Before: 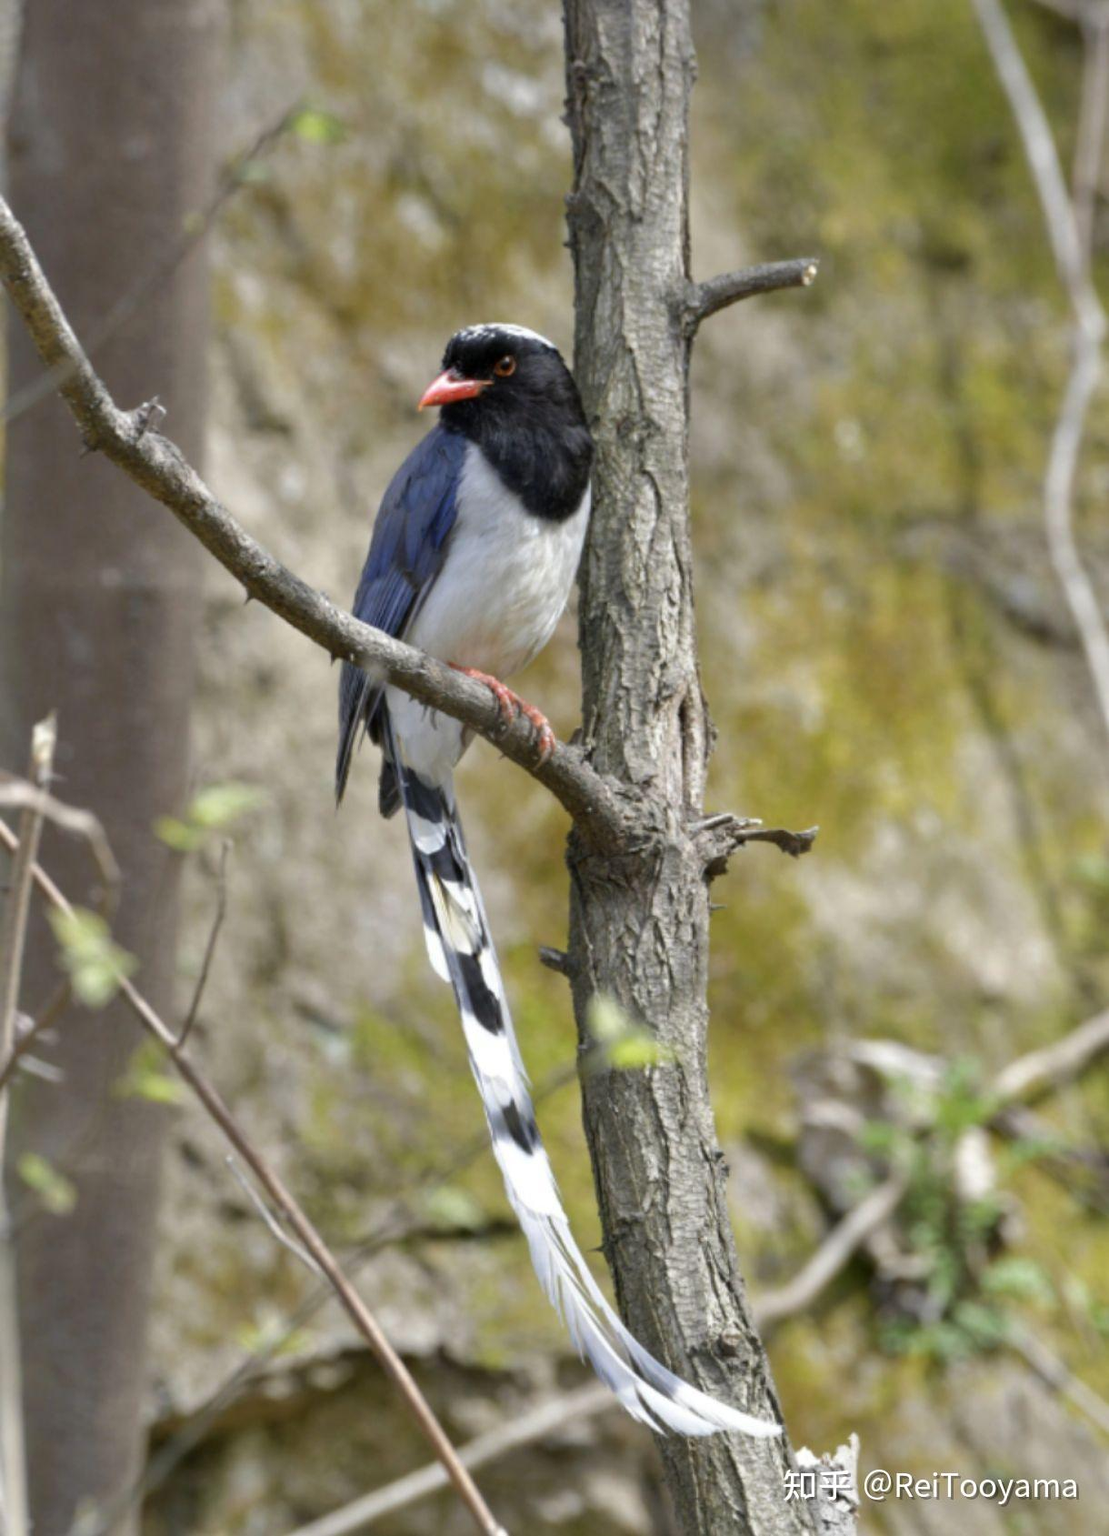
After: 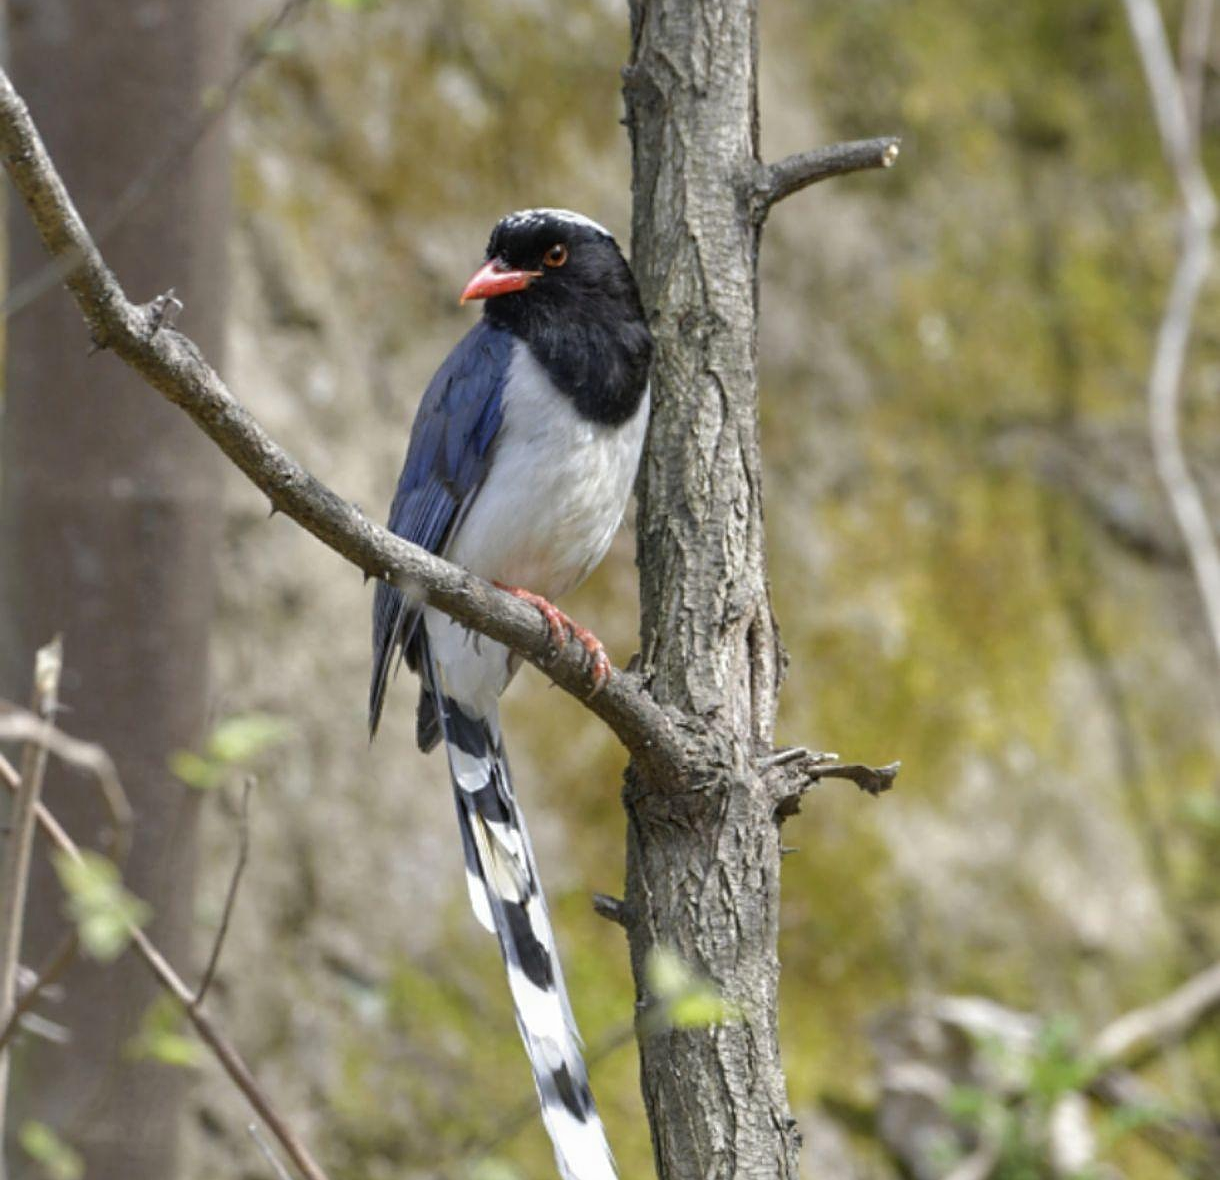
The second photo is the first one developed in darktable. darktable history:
sharpen: on, module defaults
local contrast: detail 110%
crop and rotate: top 8.751%, bottom 21.348%
